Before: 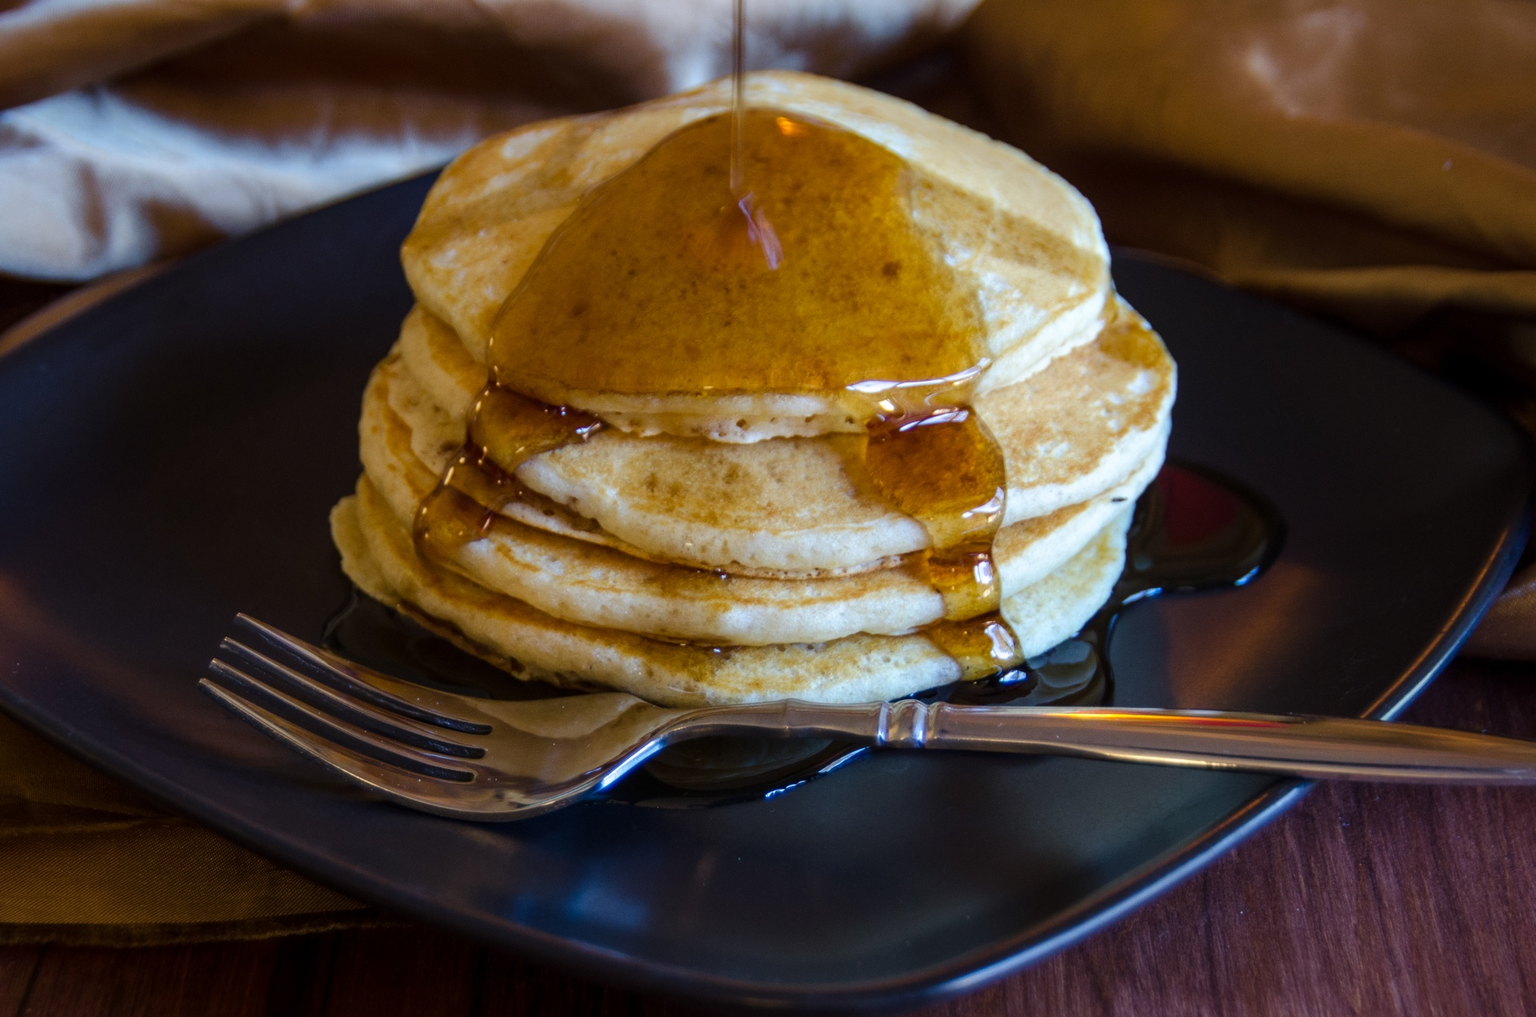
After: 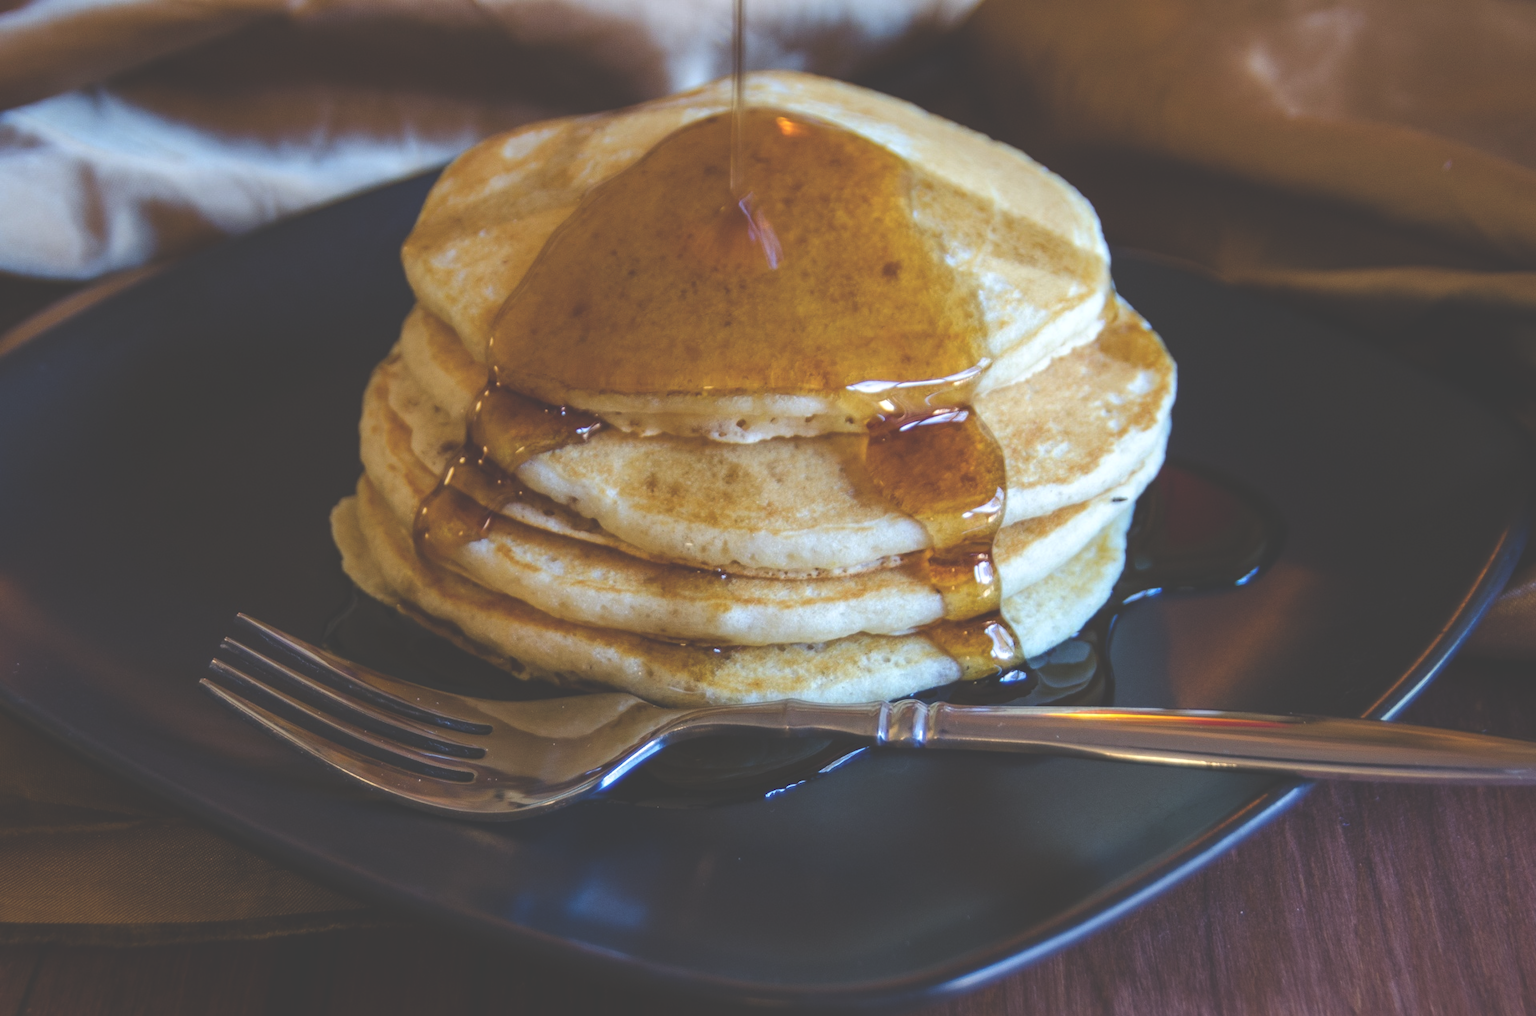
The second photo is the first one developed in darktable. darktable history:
exposure: black level correction -0.041, exposure 0.06 EV, compensate exposure bias true, compensate highlight preservation false
